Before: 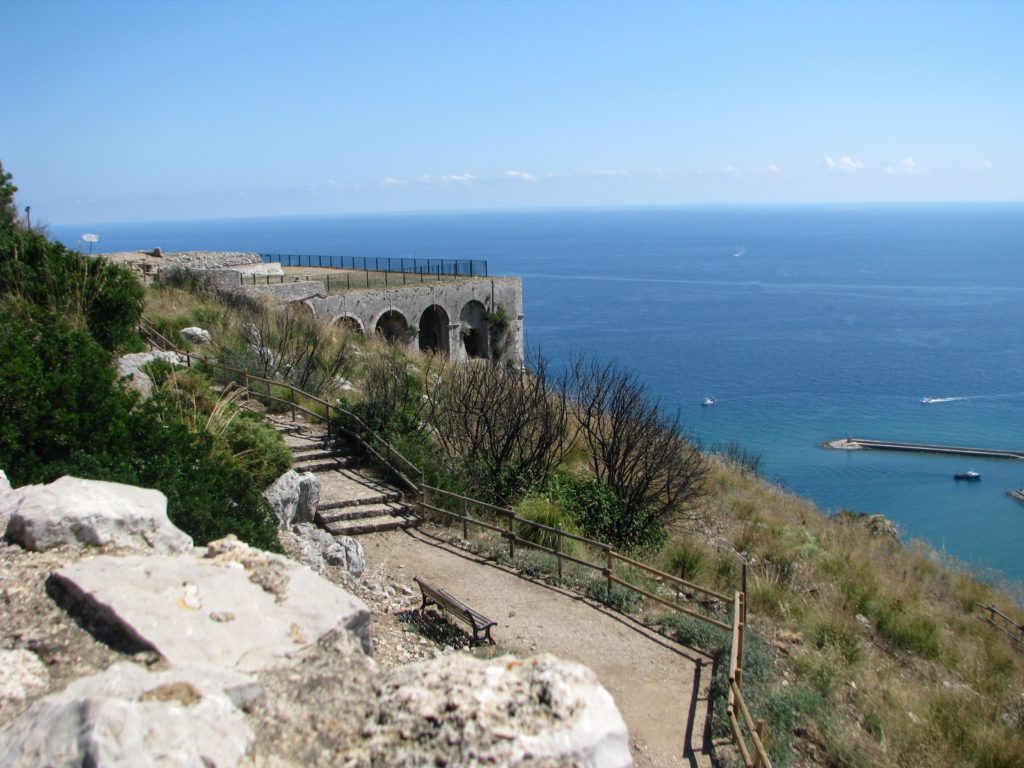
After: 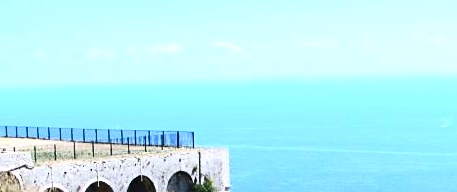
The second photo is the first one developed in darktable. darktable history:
crop: left 28.64%, top 16.832%, right 26.637%, bottom 58.055%
sharpen: radius 1.967
contrast brightness saturation: contrast 0.4, brightness 0.1, saturation 0.21
white balance: red 0.984, blue 1.059
exposure: black level correction 0, exposure 1.2 EV, compensate exposure bias true, compensate highlight preservation false
